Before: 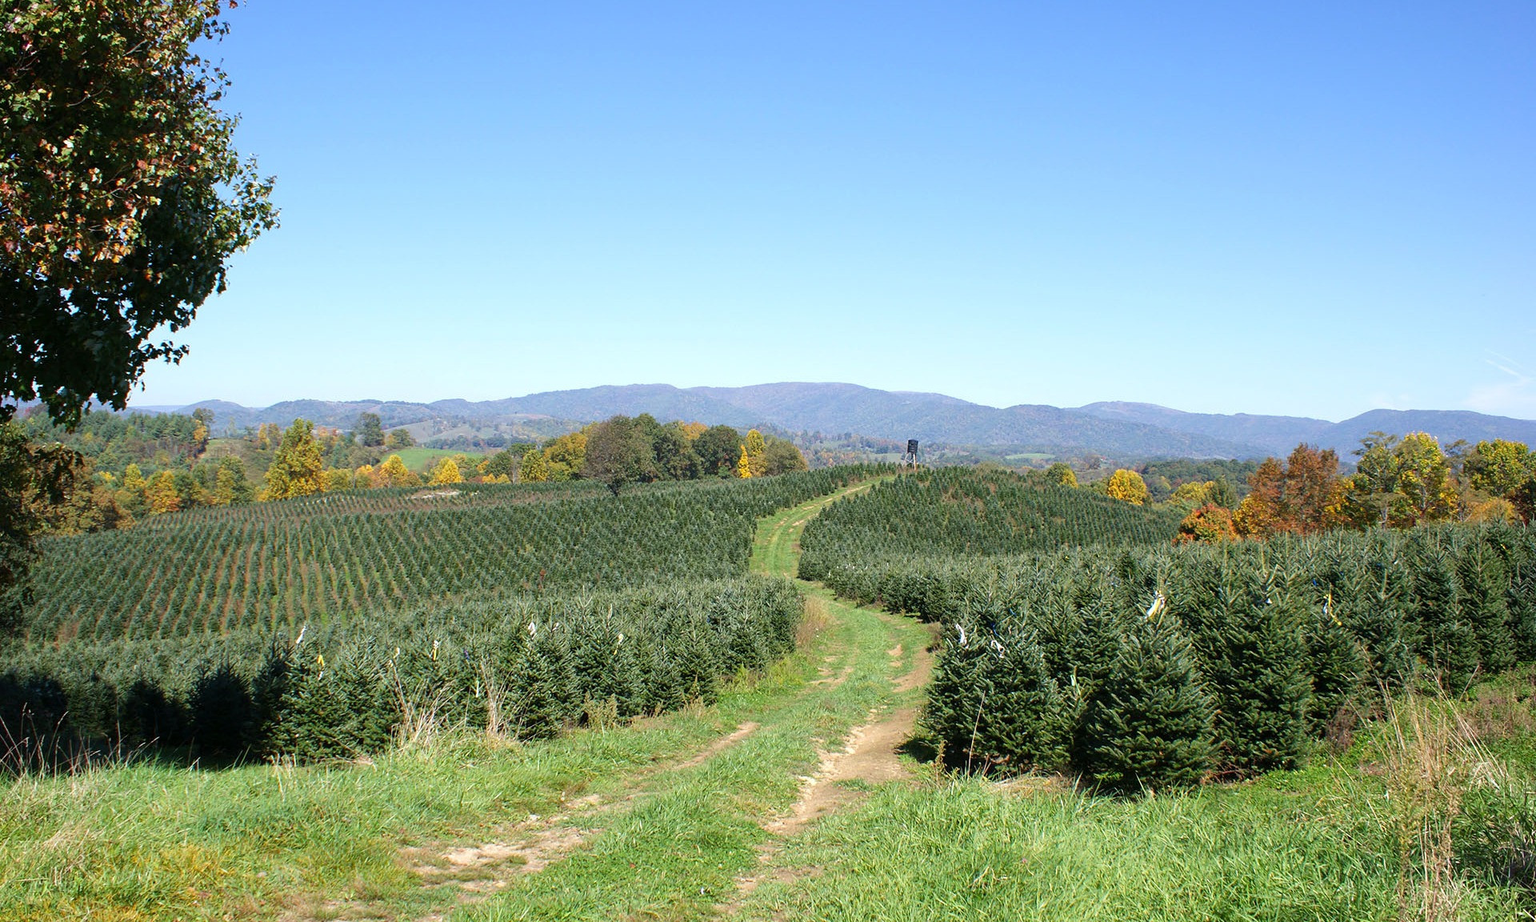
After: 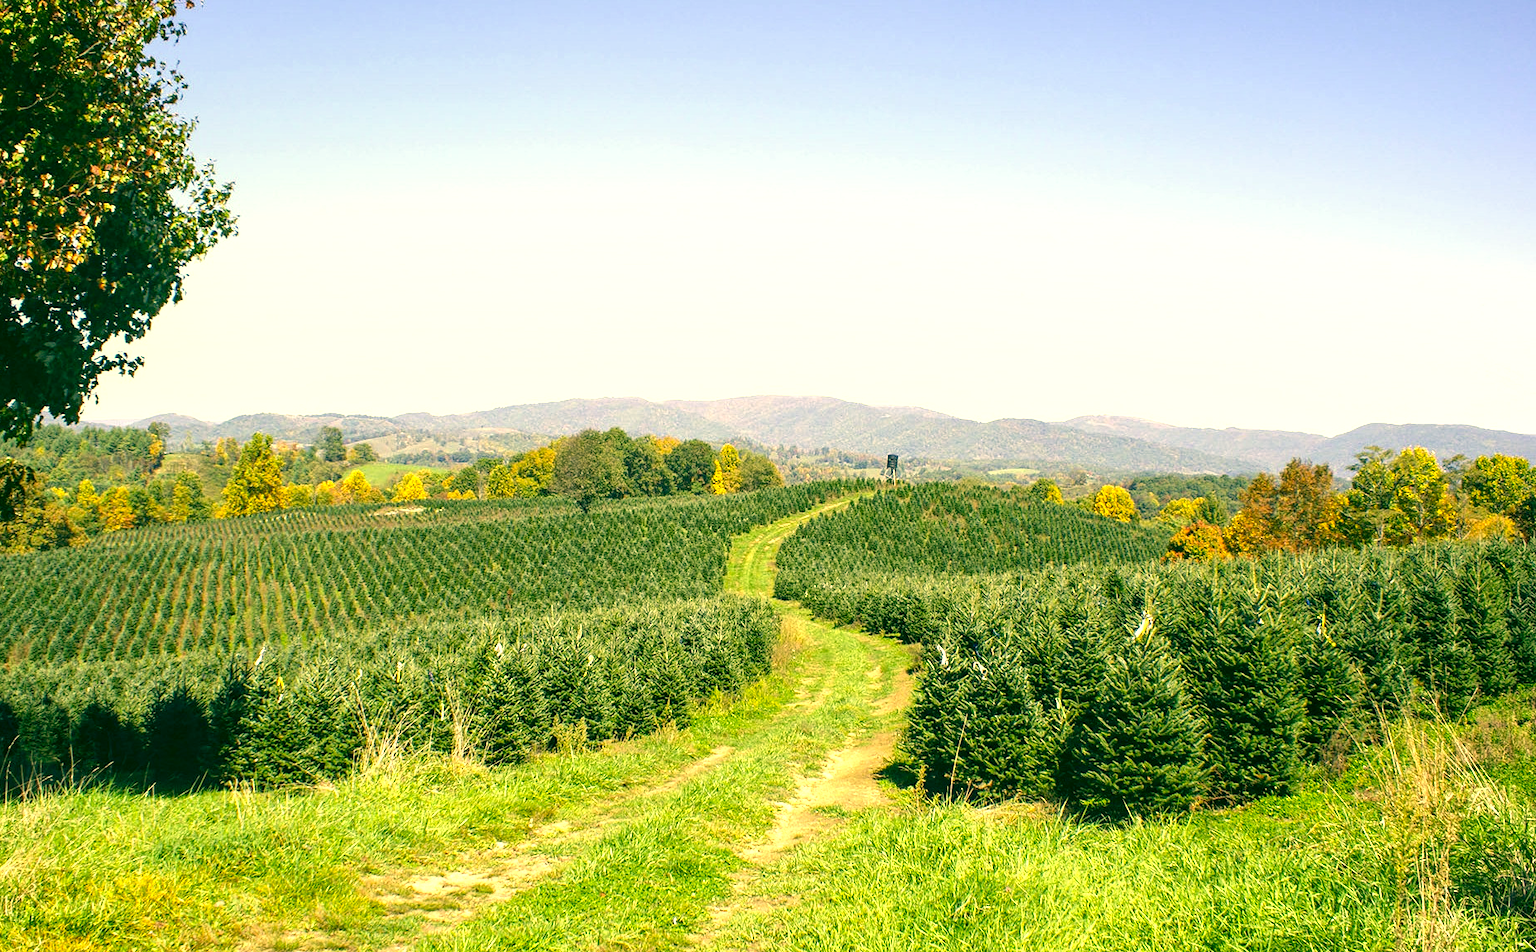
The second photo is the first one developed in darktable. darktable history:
exposure: black level correction 0, exposure 0.7 EV, compensate exposure bias true, compensate highlight preservation false
local contrast: on, module defaults
color correction: highlights a* 5.62, highlights b* 33.57, shadows a* -25.86, shadows b* 4.02
color balance: lift [1, 0.998, 1.001, 1.002], gamma [1, 1.02, 1, 0.98], gain [1, 1.02, 1.003, 0.98]
crop and rotate: left 3.238%
